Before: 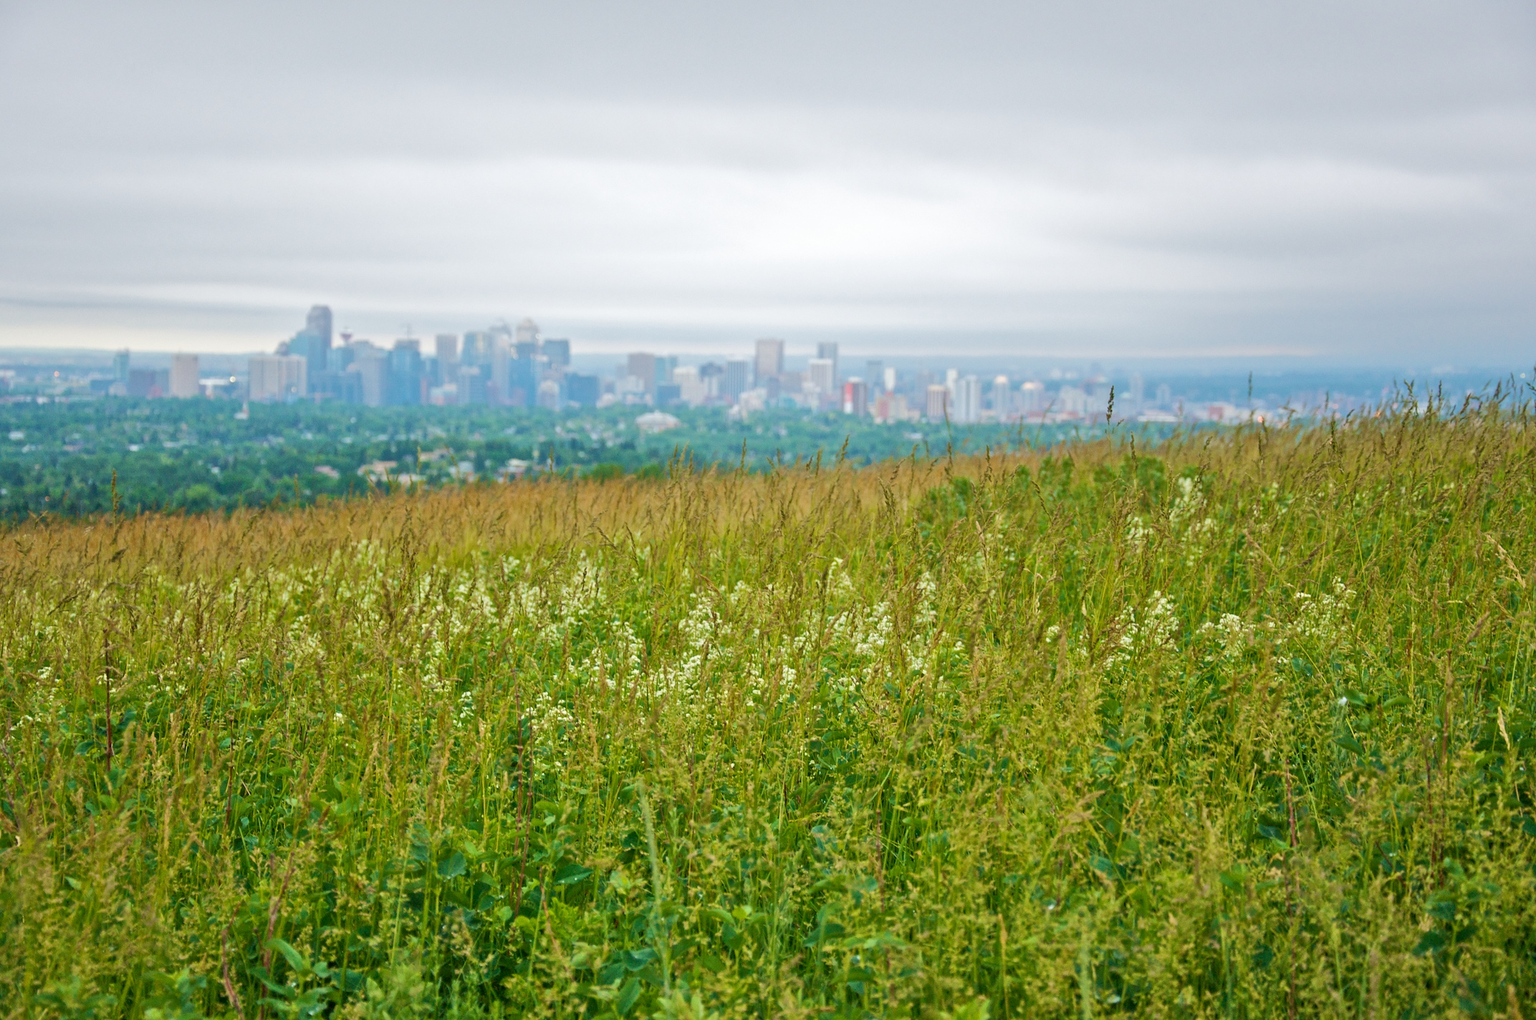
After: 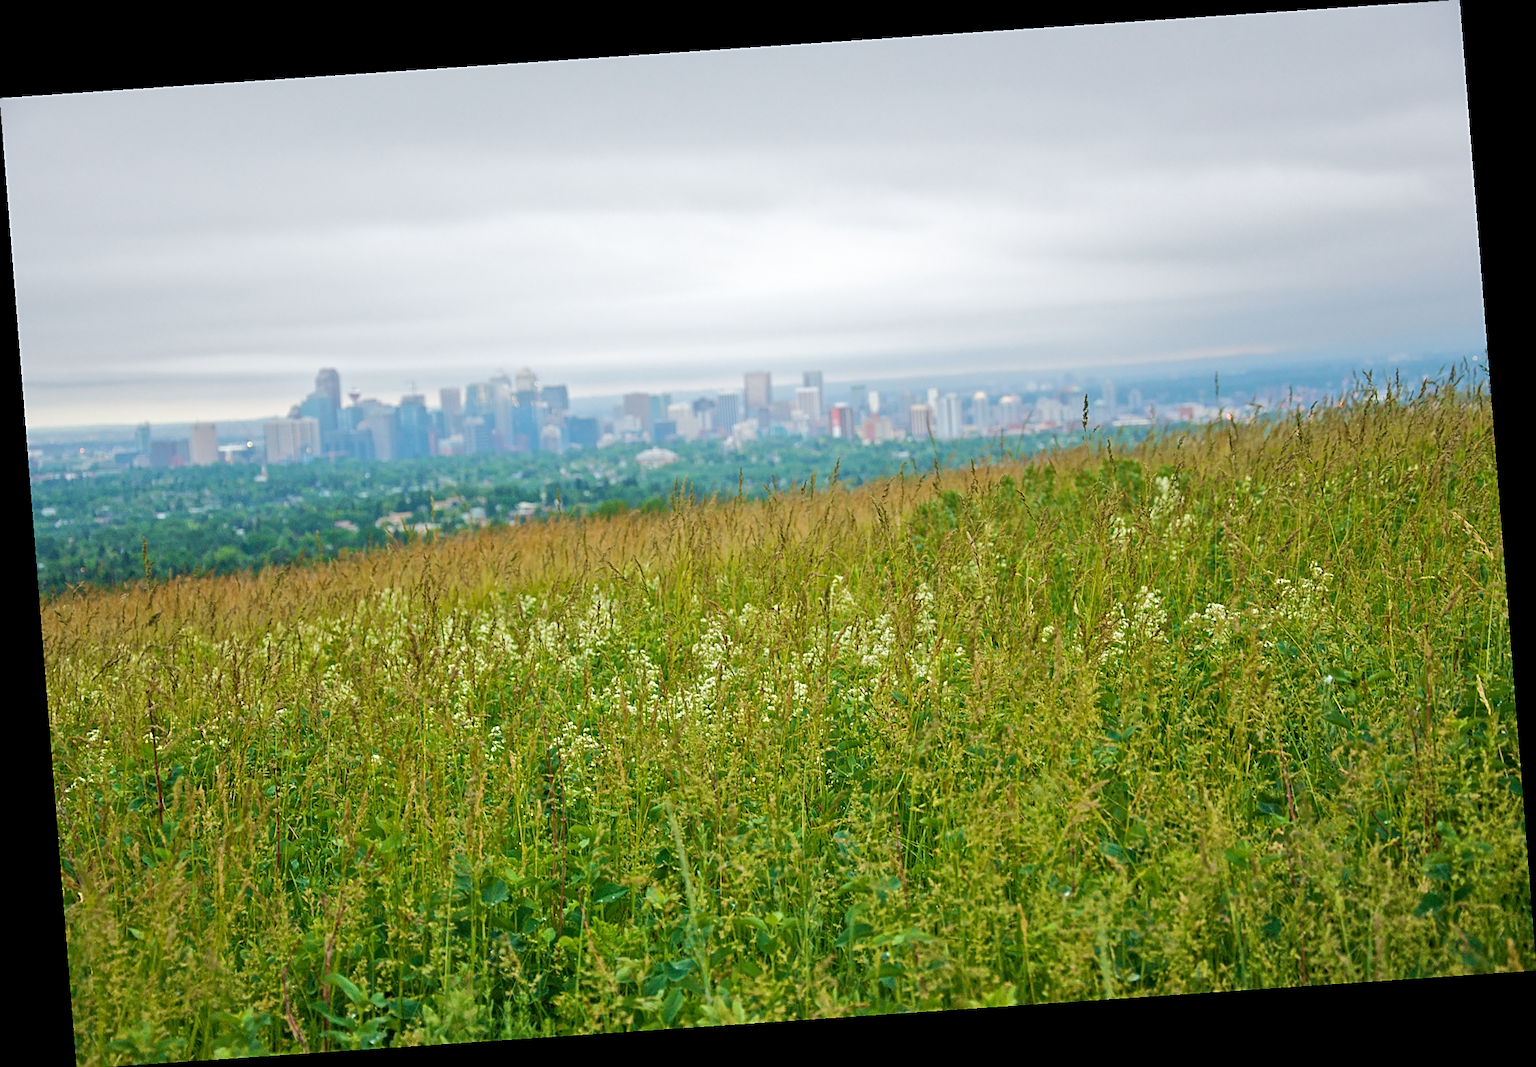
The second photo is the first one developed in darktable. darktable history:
rotate and perspective: rotation -4.2°, shear 0.006, automatic cropping off
sharpen: on, module defaults
